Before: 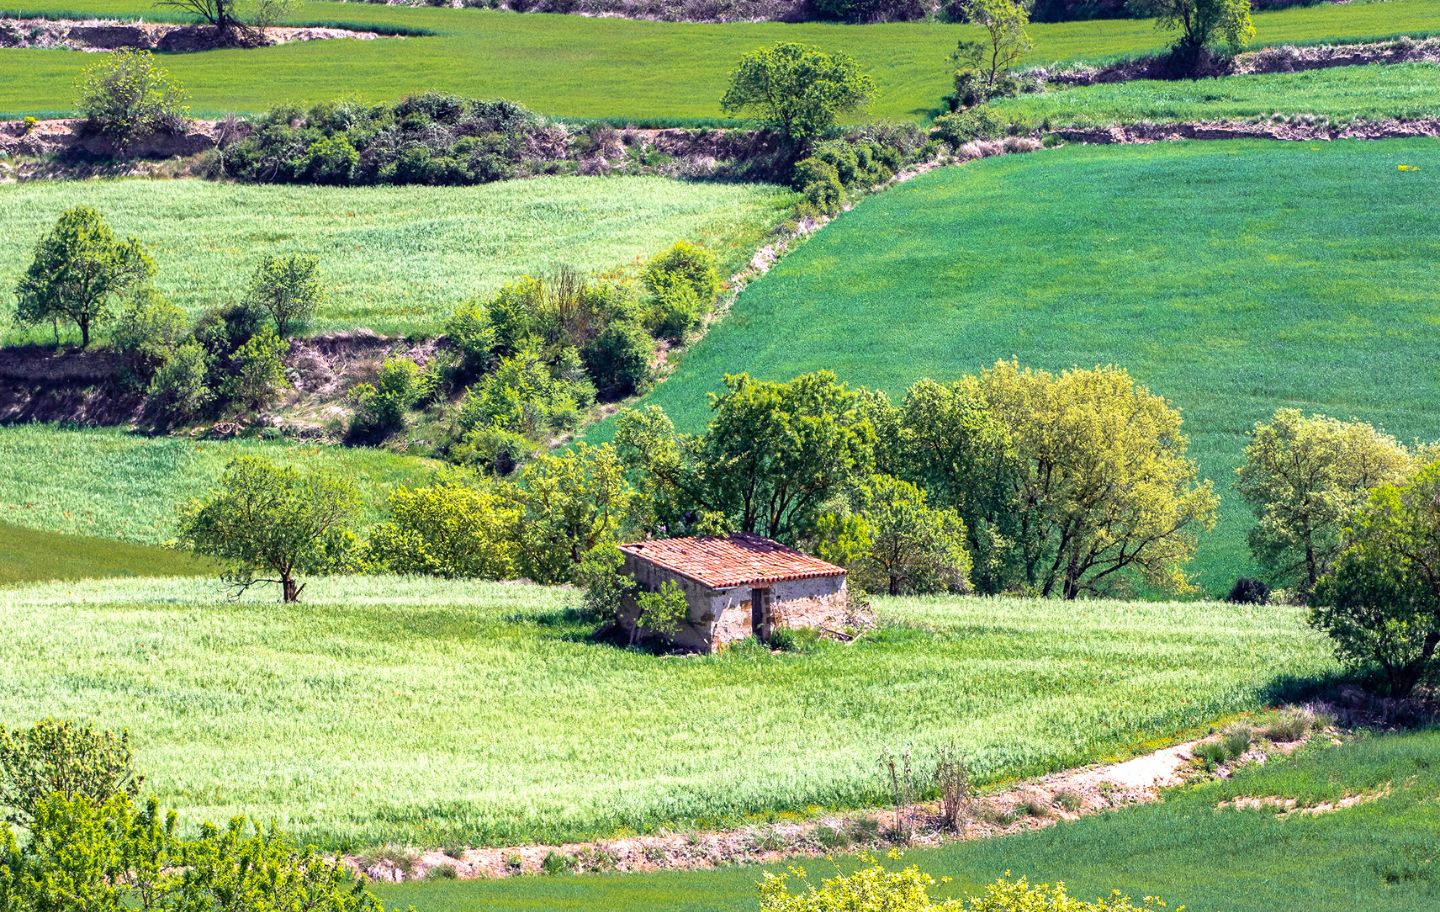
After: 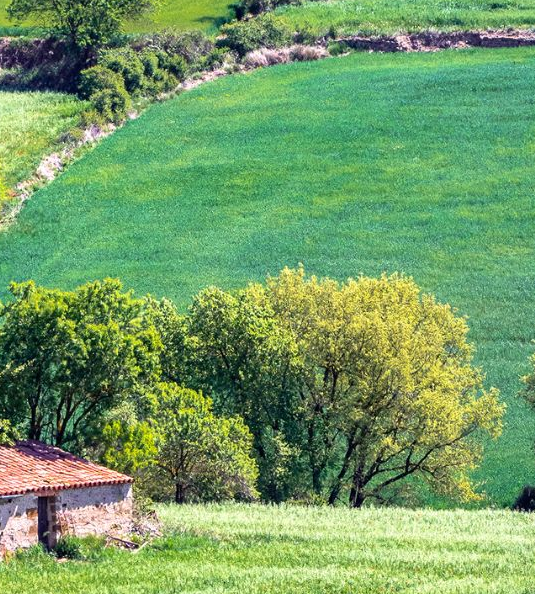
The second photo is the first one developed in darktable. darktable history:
crop and rotate: left 49.624%, top 10.11%, right 13.162%, bottom 24.712%
